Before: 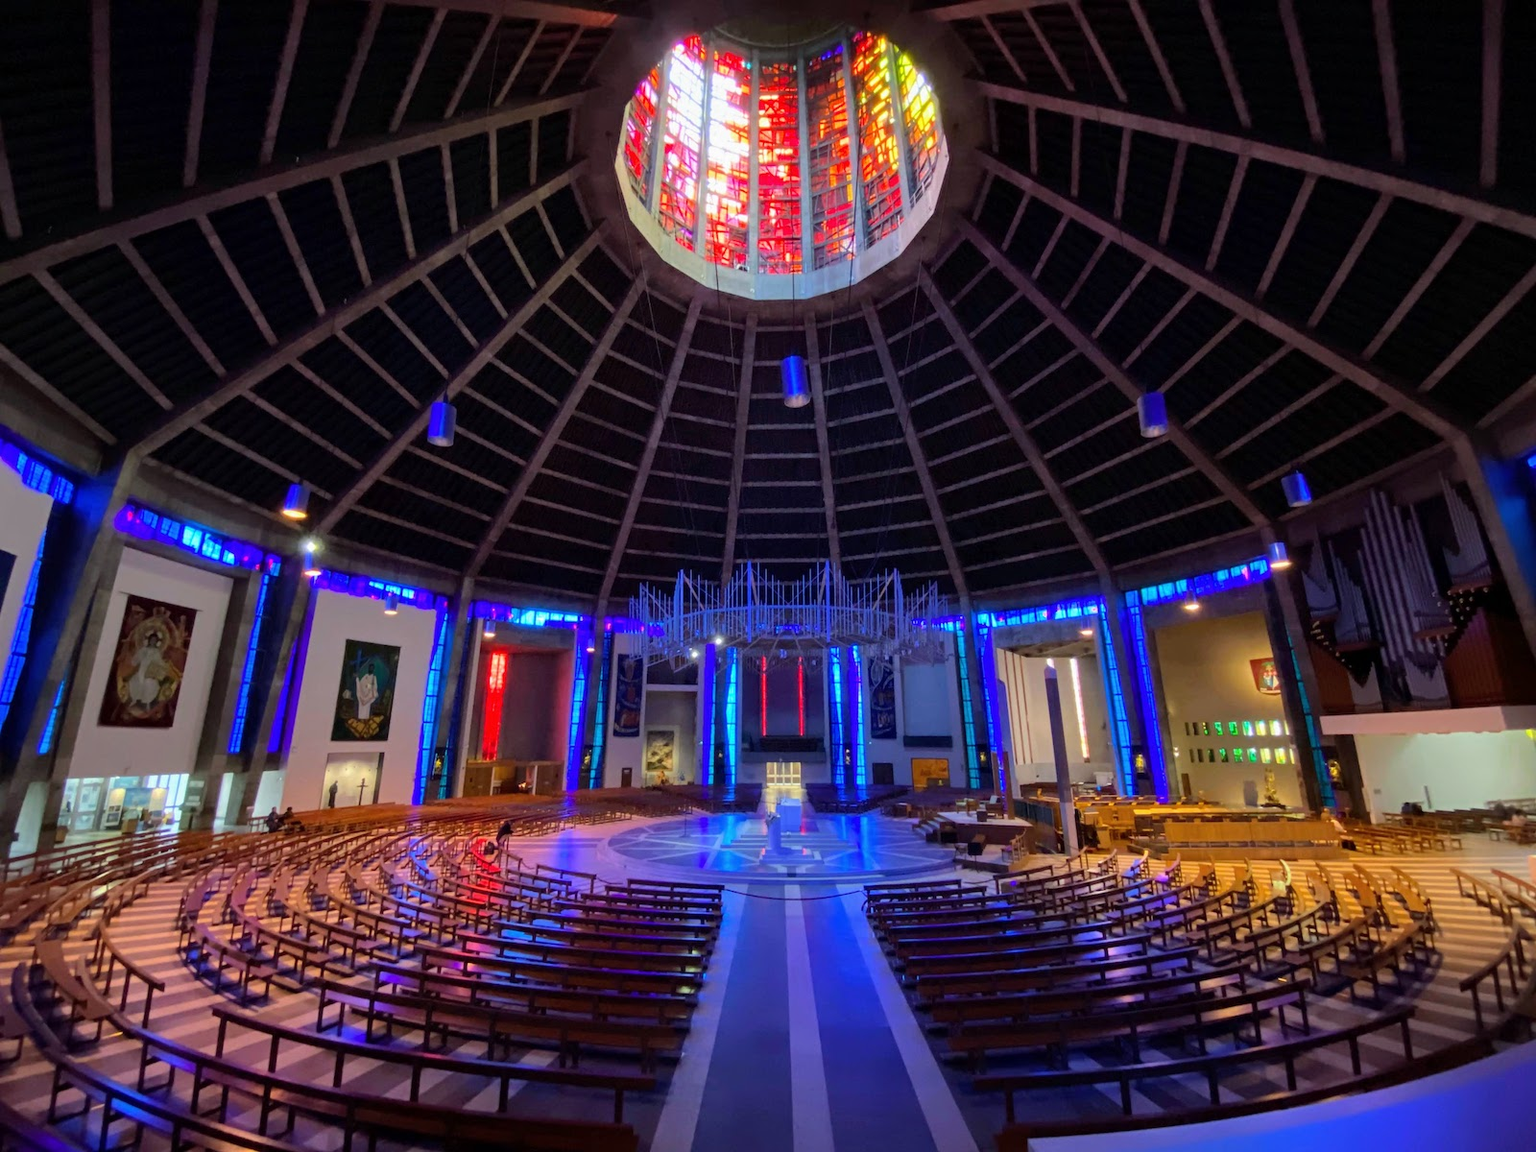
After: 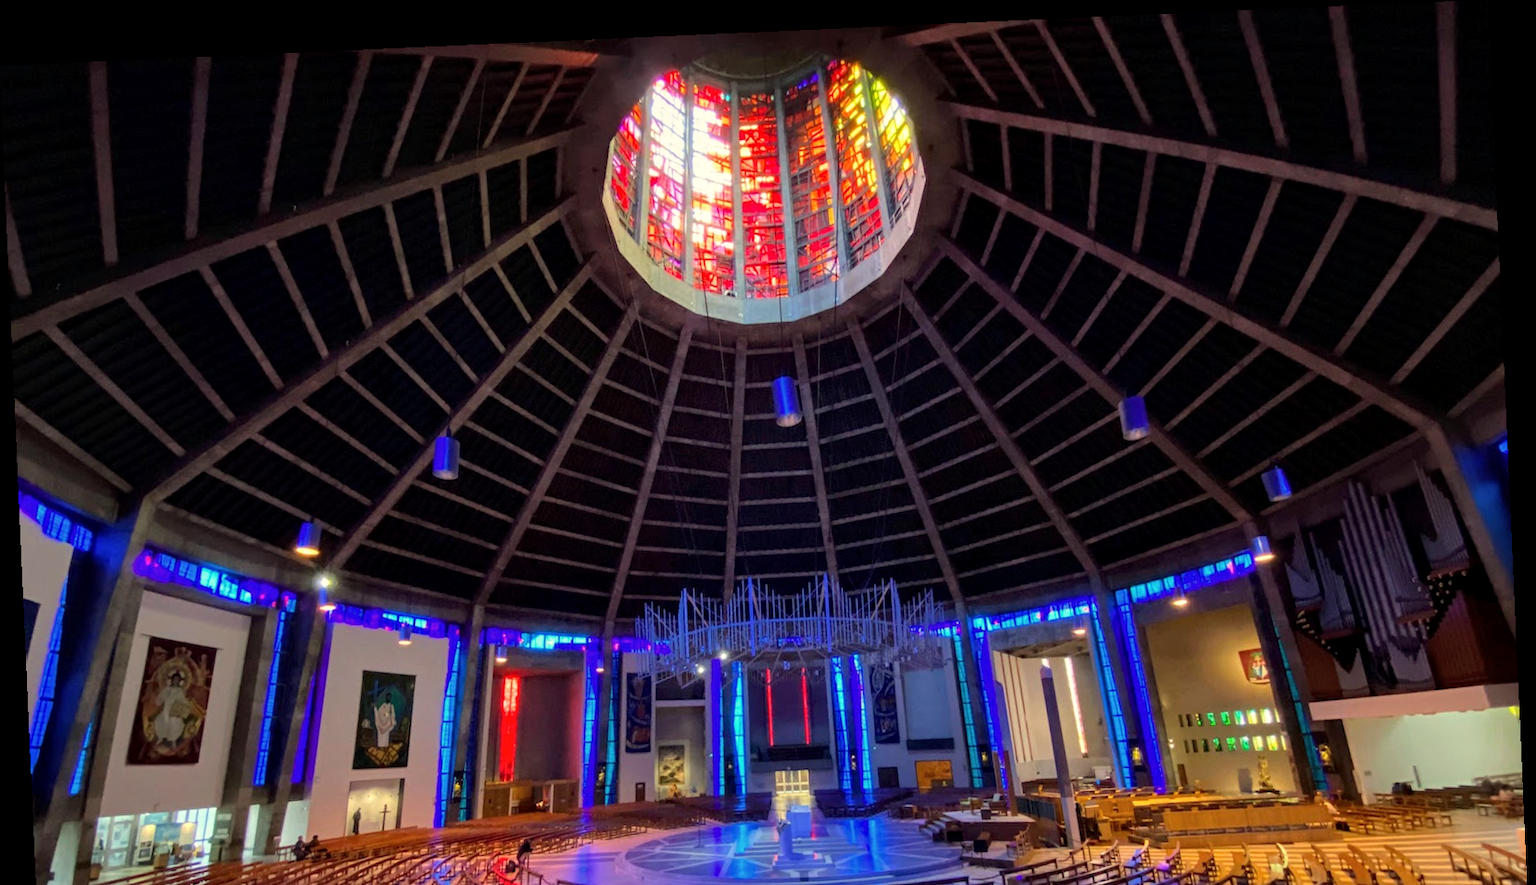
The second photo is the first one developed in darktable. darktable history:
white balance: red 1.029, blue 0.92
local contrast: highlights 100%, shadows 100%, detail 120%, midtone range 0.2
rotate and perspective: rotation -2.56°, automatic cropping off
crop: bottom 24.988%
